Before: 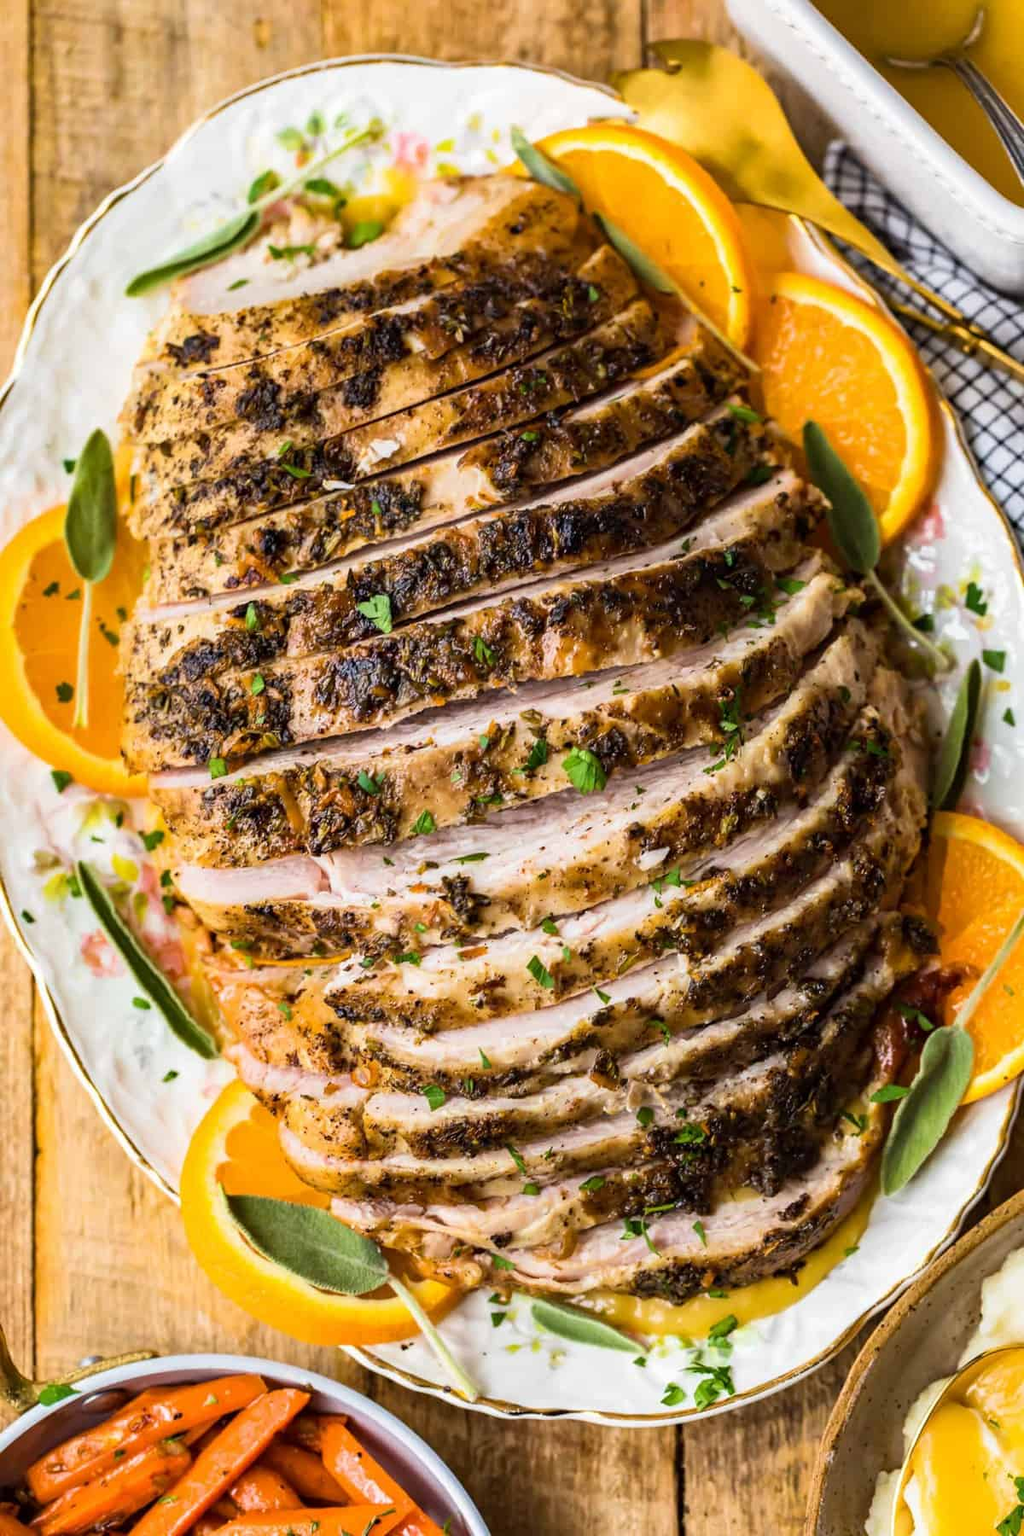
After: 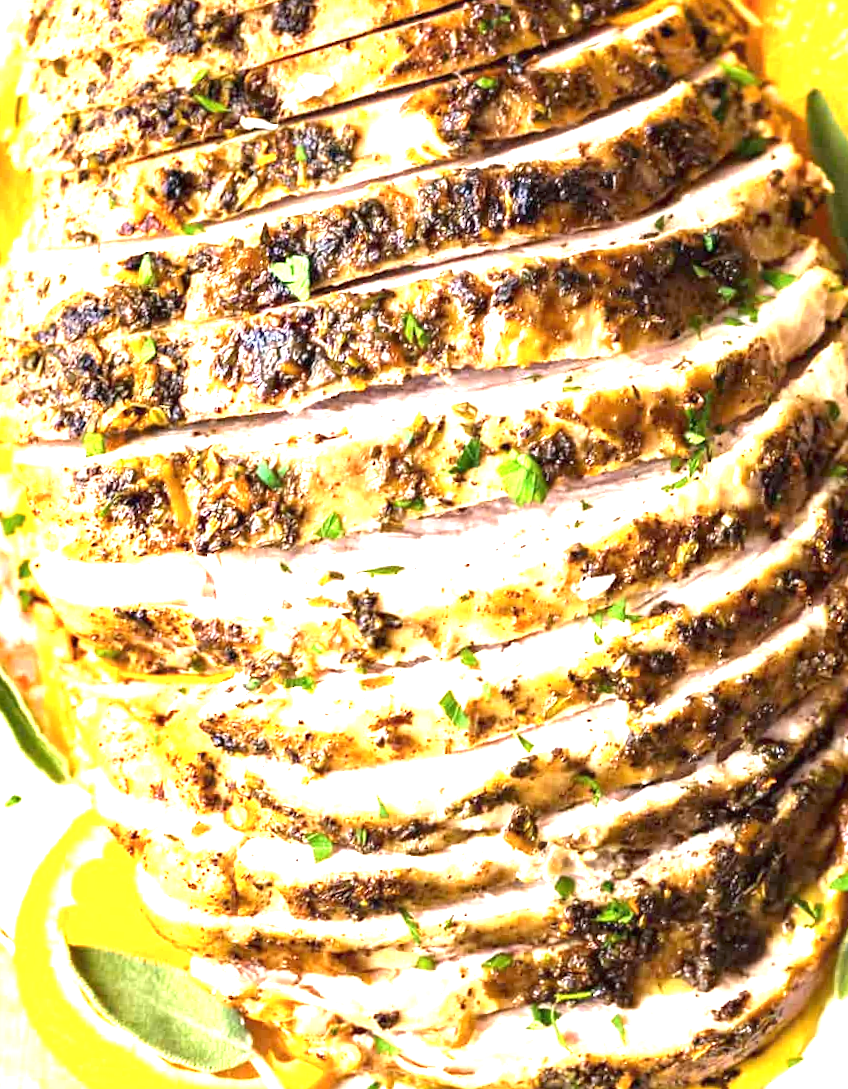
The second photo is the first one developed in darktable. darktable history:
color calibration: illuminant same as pipeline (D50), adaptation none (bypass), x 0.332, y 0.334, temperature 5021.75 K
crop and rotate: angle -4.07°, left 9.768%, top 21.277%, right 12.166%, bottom 11.883%
exposure: black level correction 0, exposure 2 EV, compensate highlight preservation false
